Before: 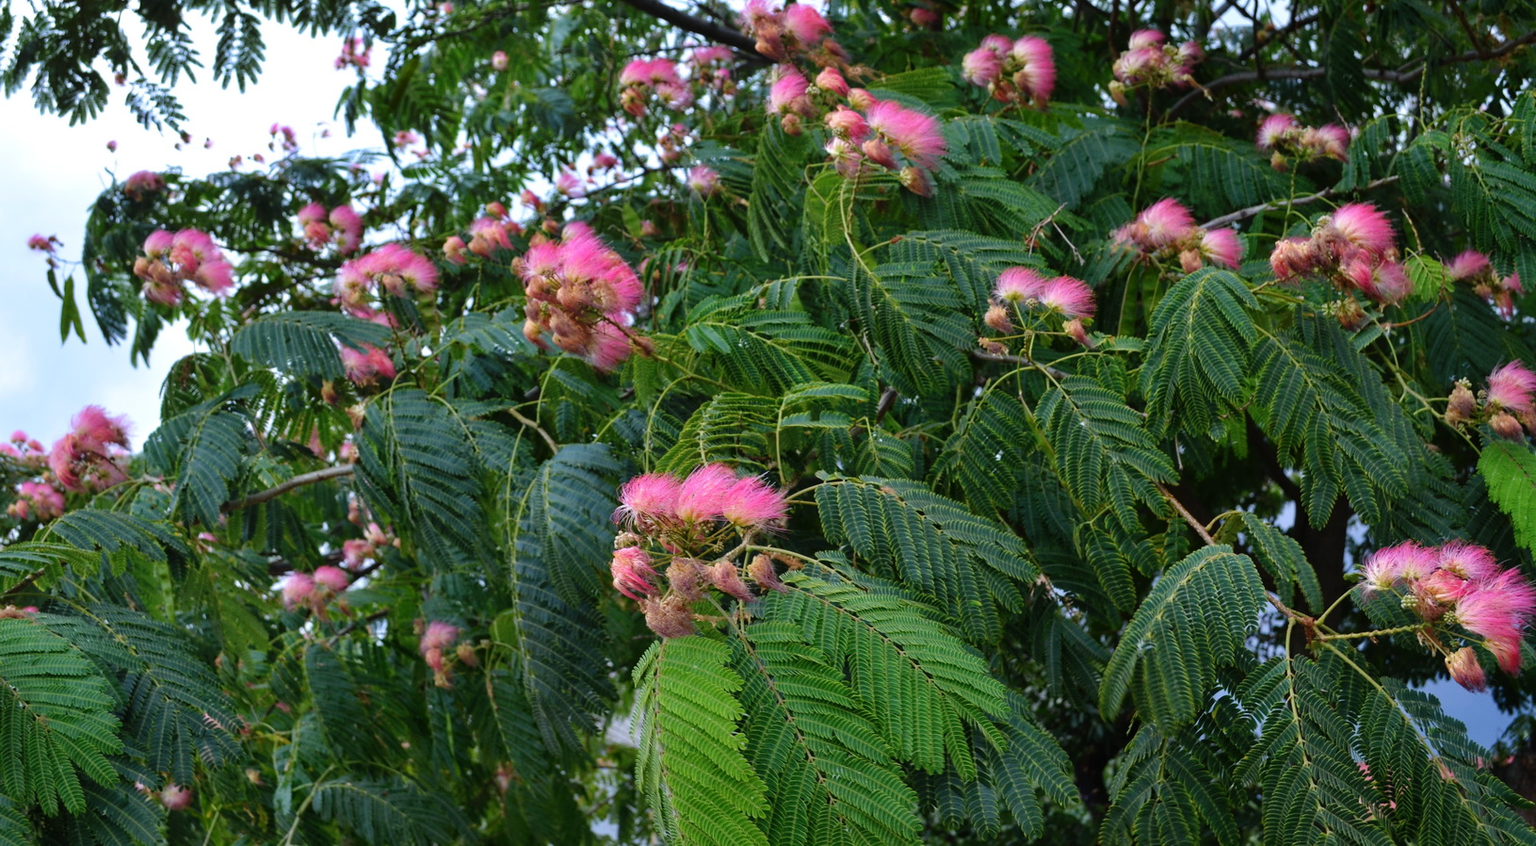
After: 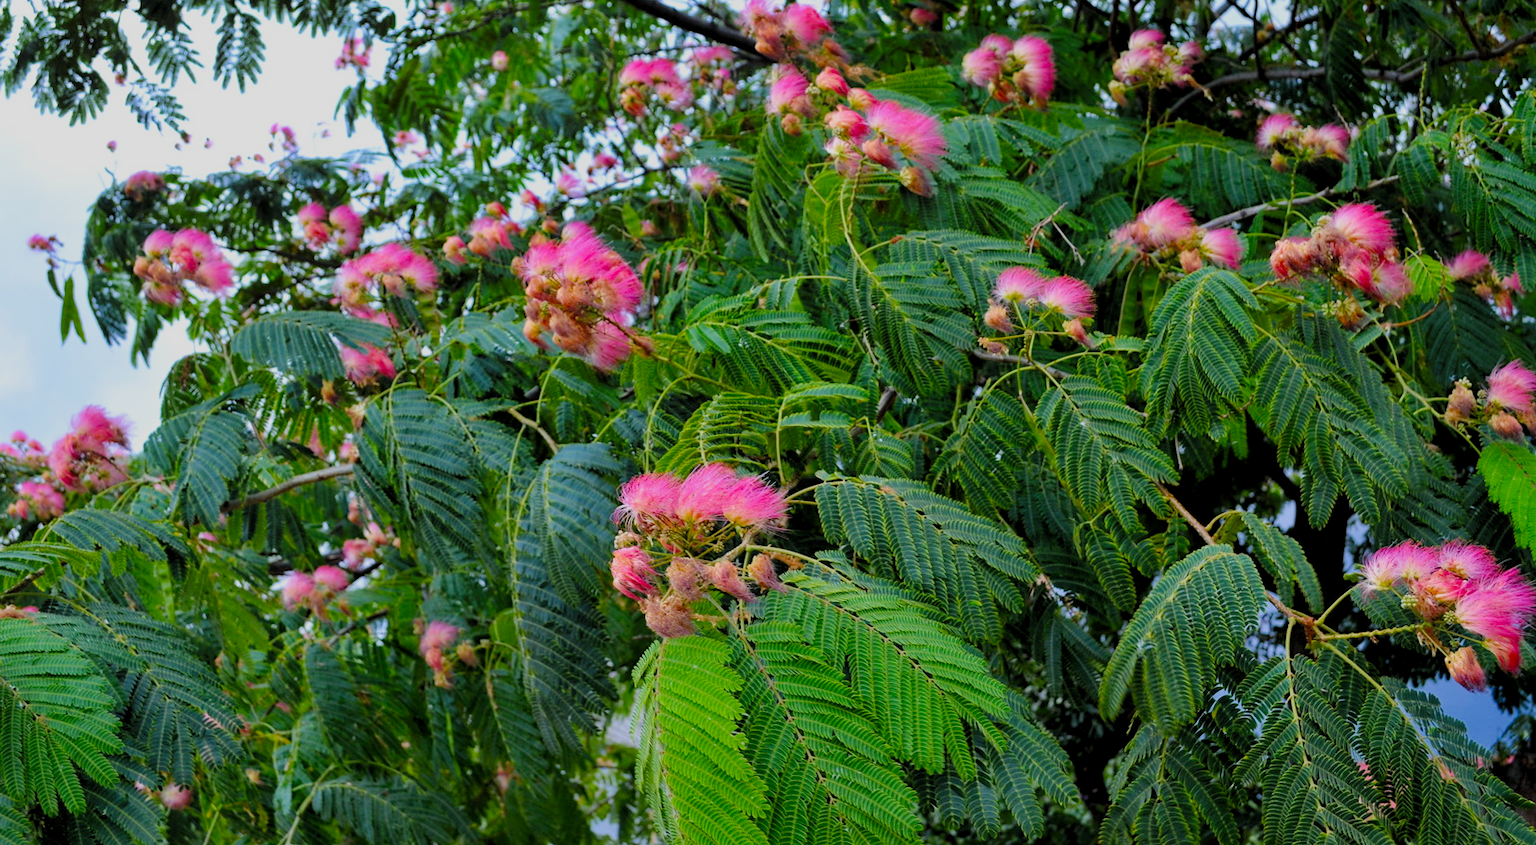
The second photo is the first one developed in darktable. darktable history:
exposure: black level correction 0, exposure 0.5 EV, compensate highlight preservation false
levels: levels [0.026, 0.507, 0.987]
filmic rgb: black relative exposure -8.79 EV, white relative exposure 4.98 EV, threshold 6 EV, target black luminance 0%, hardness 3.77, latitude 66.34%, contrast 0.822, highlights saturation mix 10%, shadows ↔ highlights balance 20%, add noise in highlights 0.1, color science v4 (2020), iterations of high-quality reconstruction 0, type of noise poissonian, enable highlight reconstruction true
